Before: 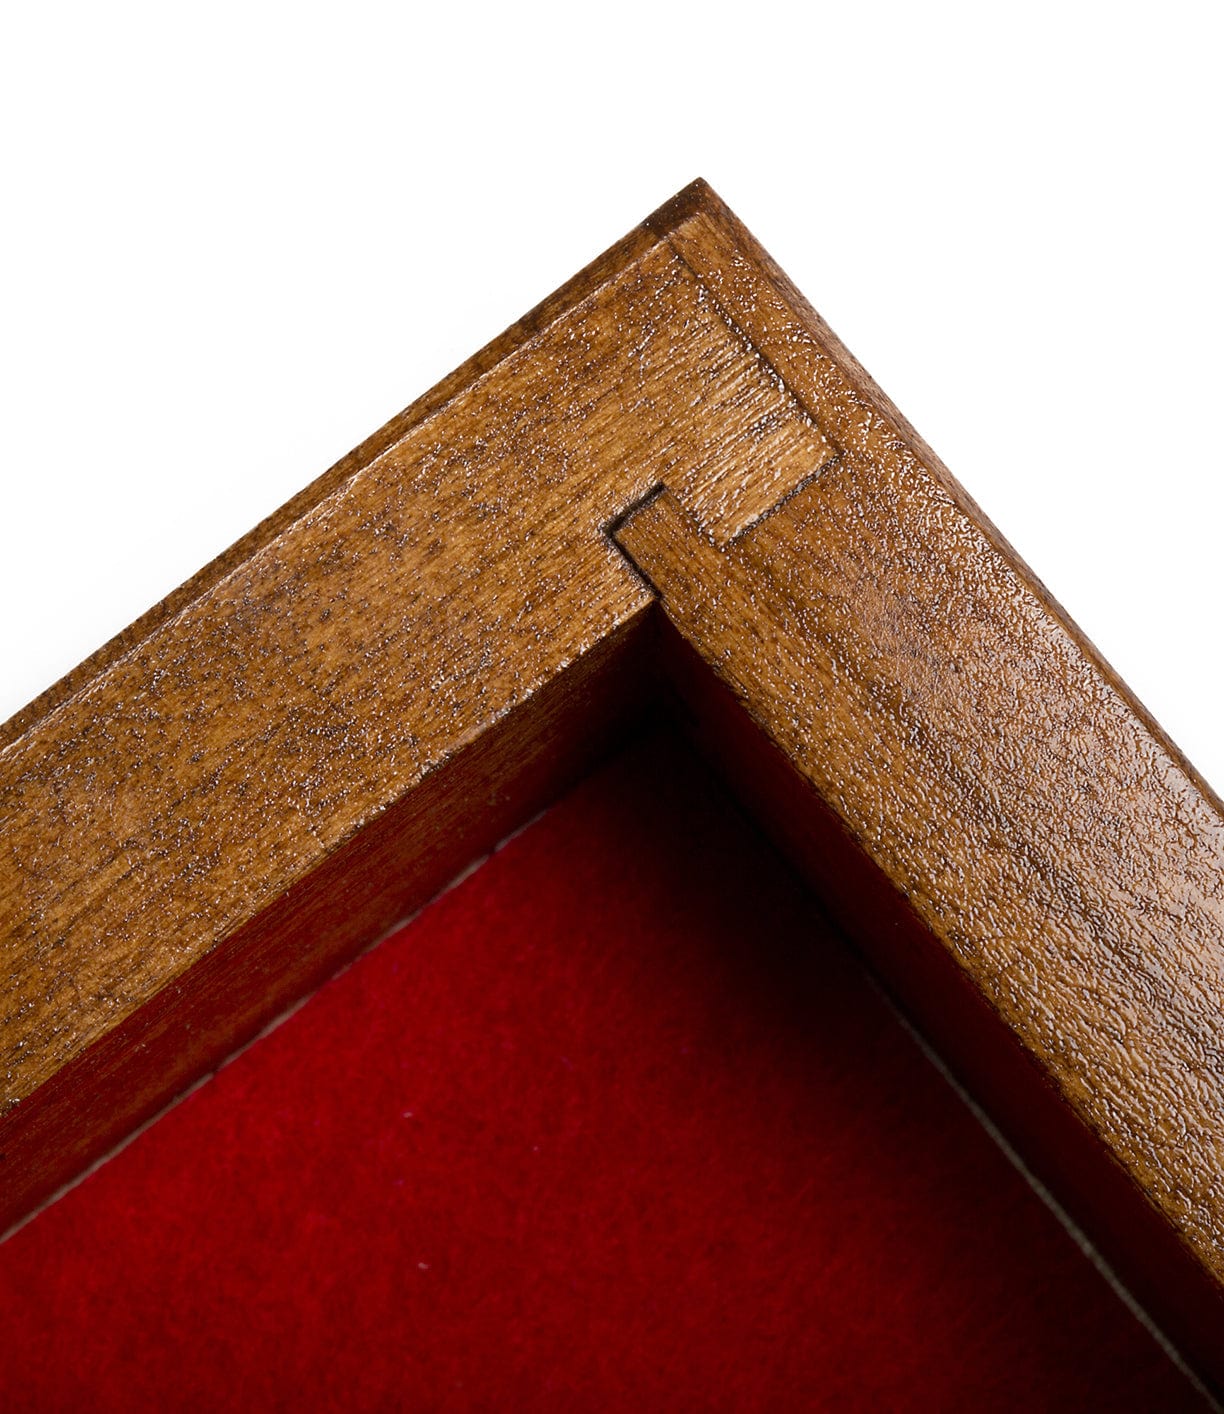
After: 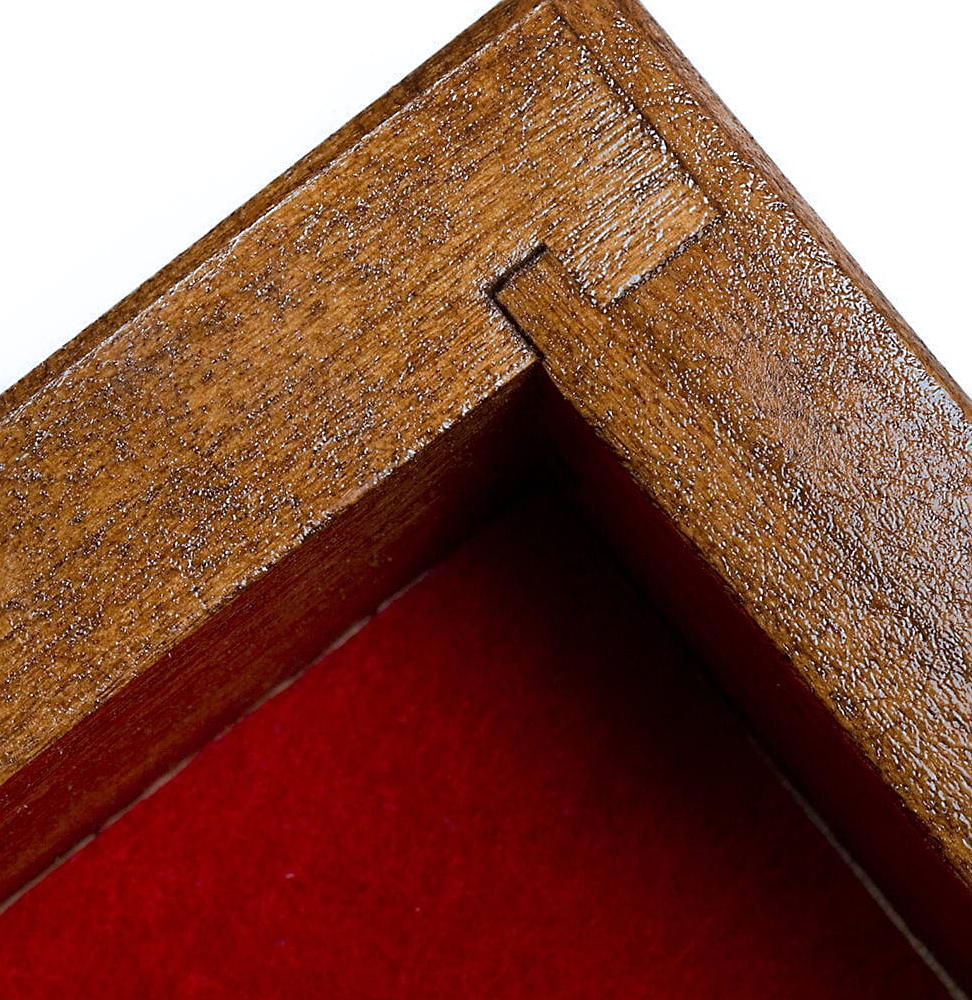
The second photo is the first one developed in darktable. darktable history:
sharpen: on, module defaults
crop: left 9.712%, top 16.928%, right 10.845%, bottom 12.332%
split-toning: shadows › hue 351.18°, shadows › saturation 0.86, highlights › hue 218.82°, highlights › saturation 0.73, balance -19.167
